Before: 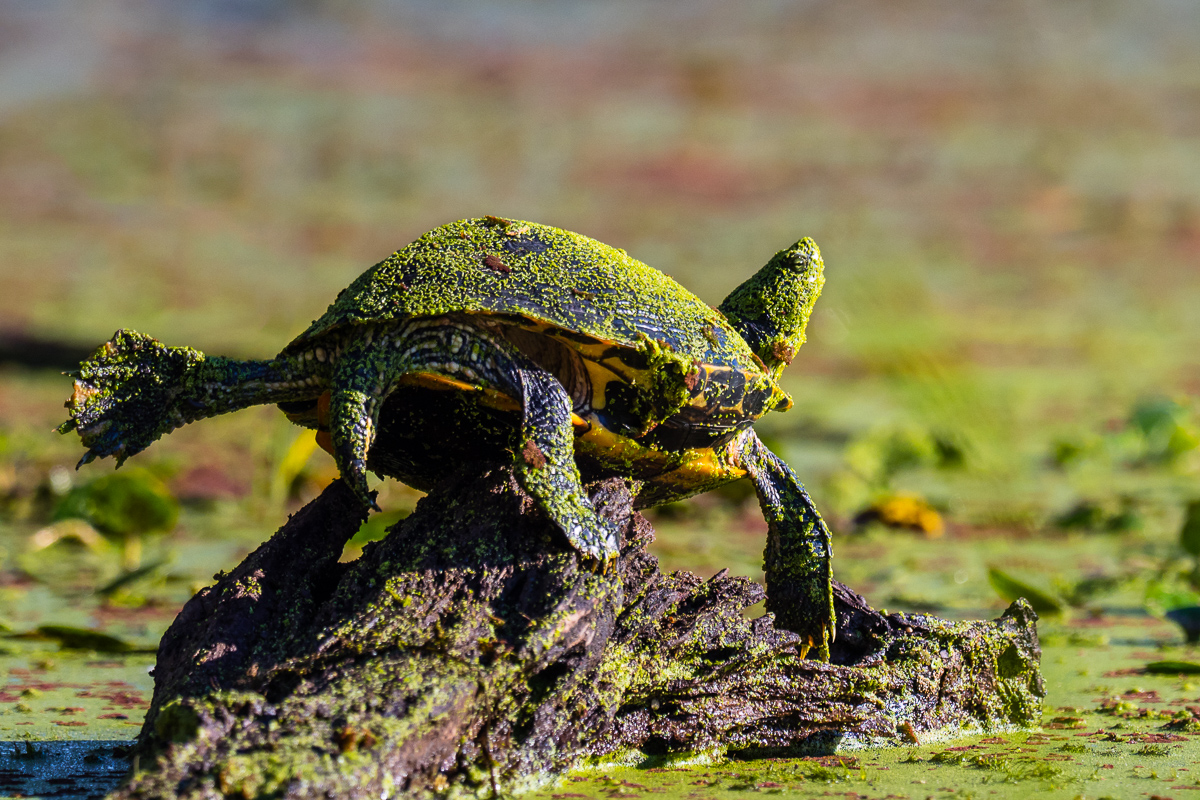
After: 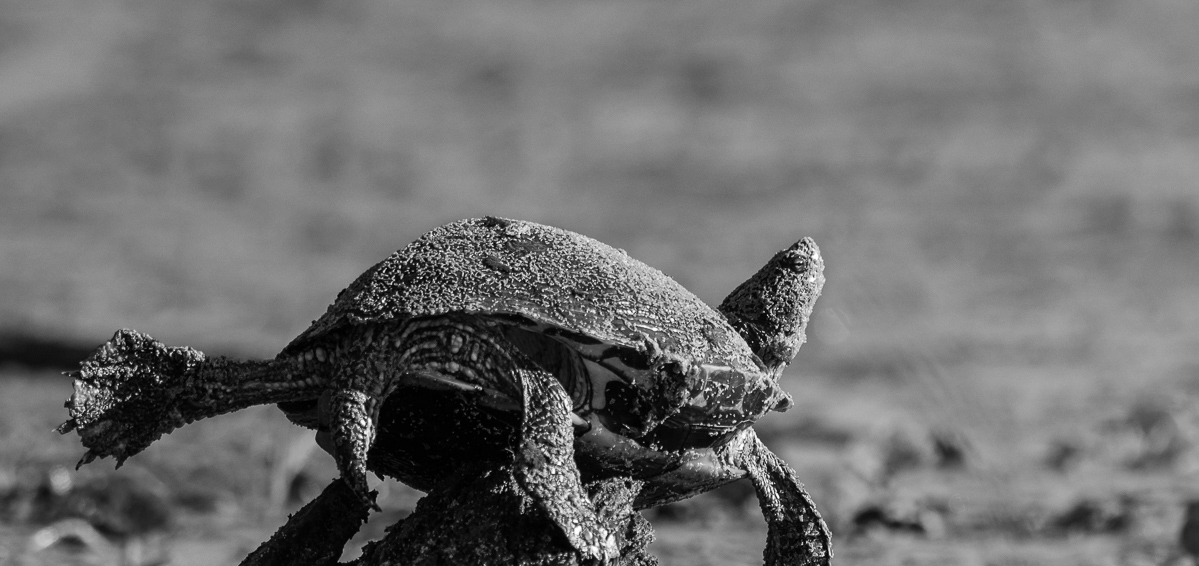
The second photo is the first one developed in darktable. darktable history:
color calibration: output gray [0.21, 0.42, 0.37, 0], x 0.367, y 0.375, temperature 4363 K
crop: right 0.001%, bottom 29.138%
